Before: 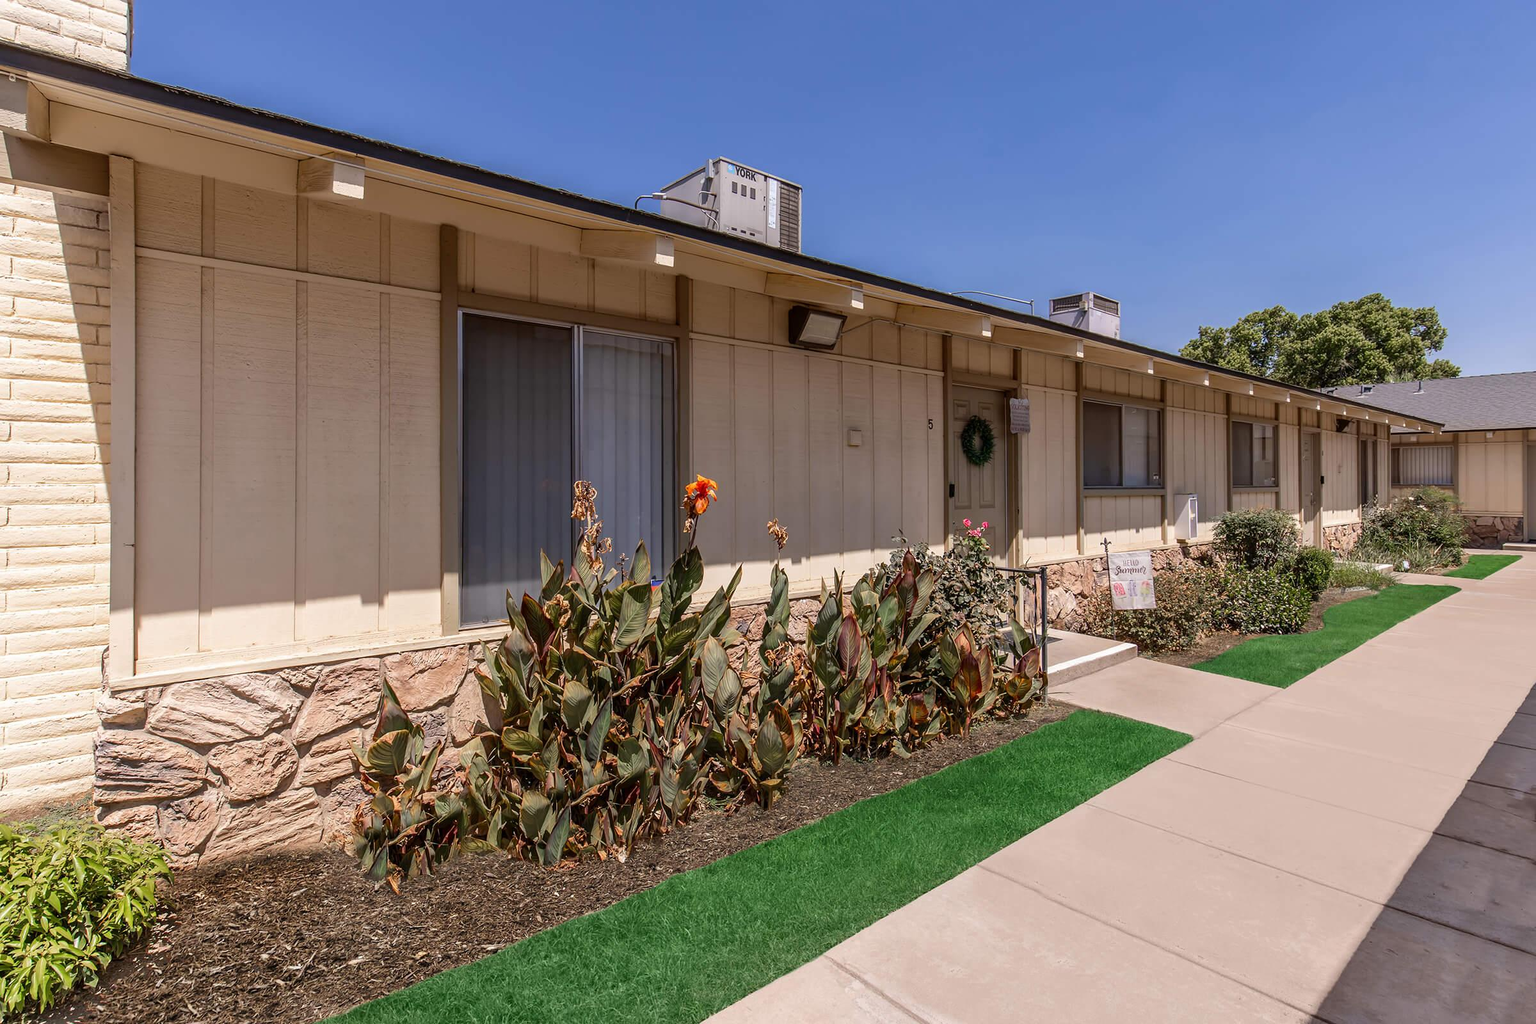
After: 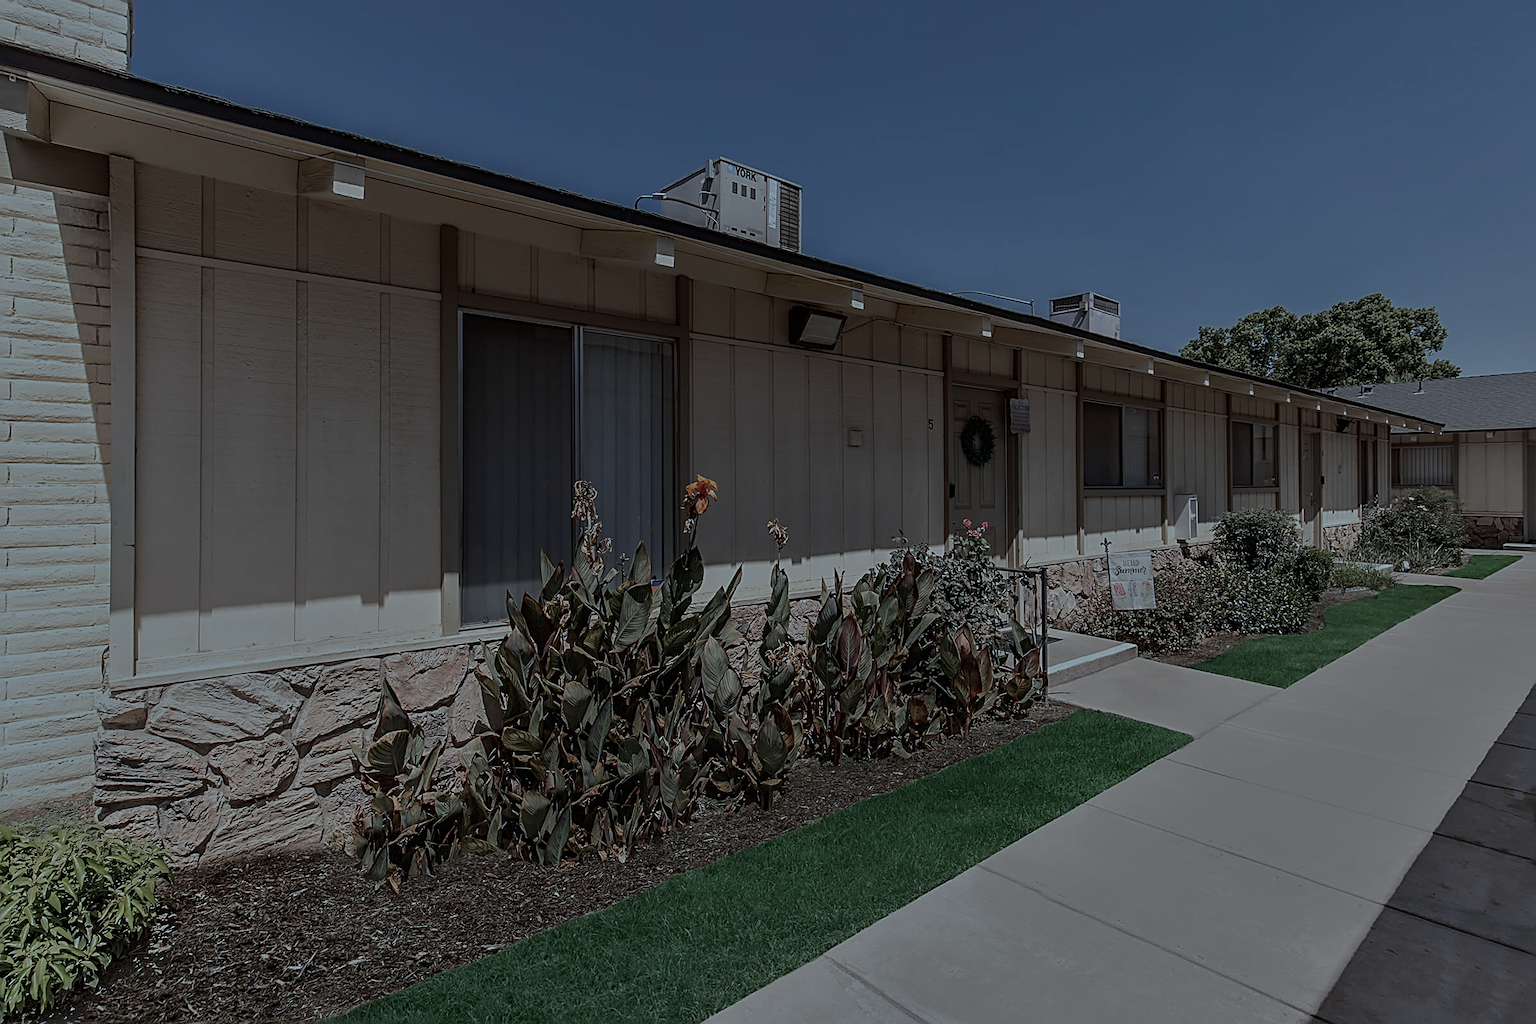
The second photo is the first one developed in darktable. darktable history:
contrast brightness saturation: saturation -0.1
sharpen: radius 2.676, amount 0.669
tone equalizer: -8 EV -2 EV, -7 EV -2 EV, -6 EV -2 EV, -5 EV -2 EV, -4 EV -2 EV, -3 EV -2 EV, -2 EV -2 EV, -1 EV -1.63 EV, +0 EV -2 EV
color correction: highlights a* -12.64, highlights b* -18.1, saturation 0.7
